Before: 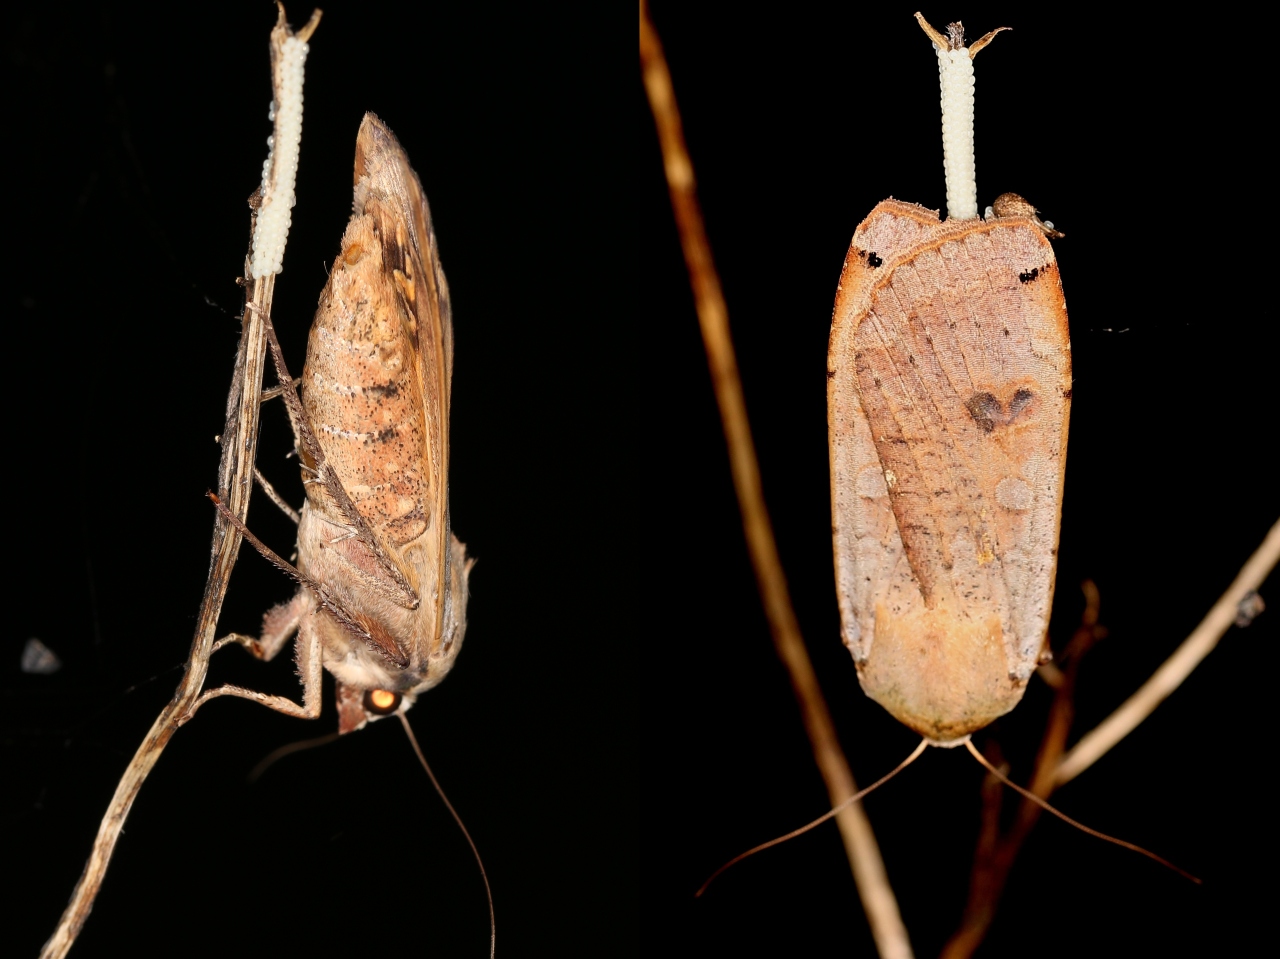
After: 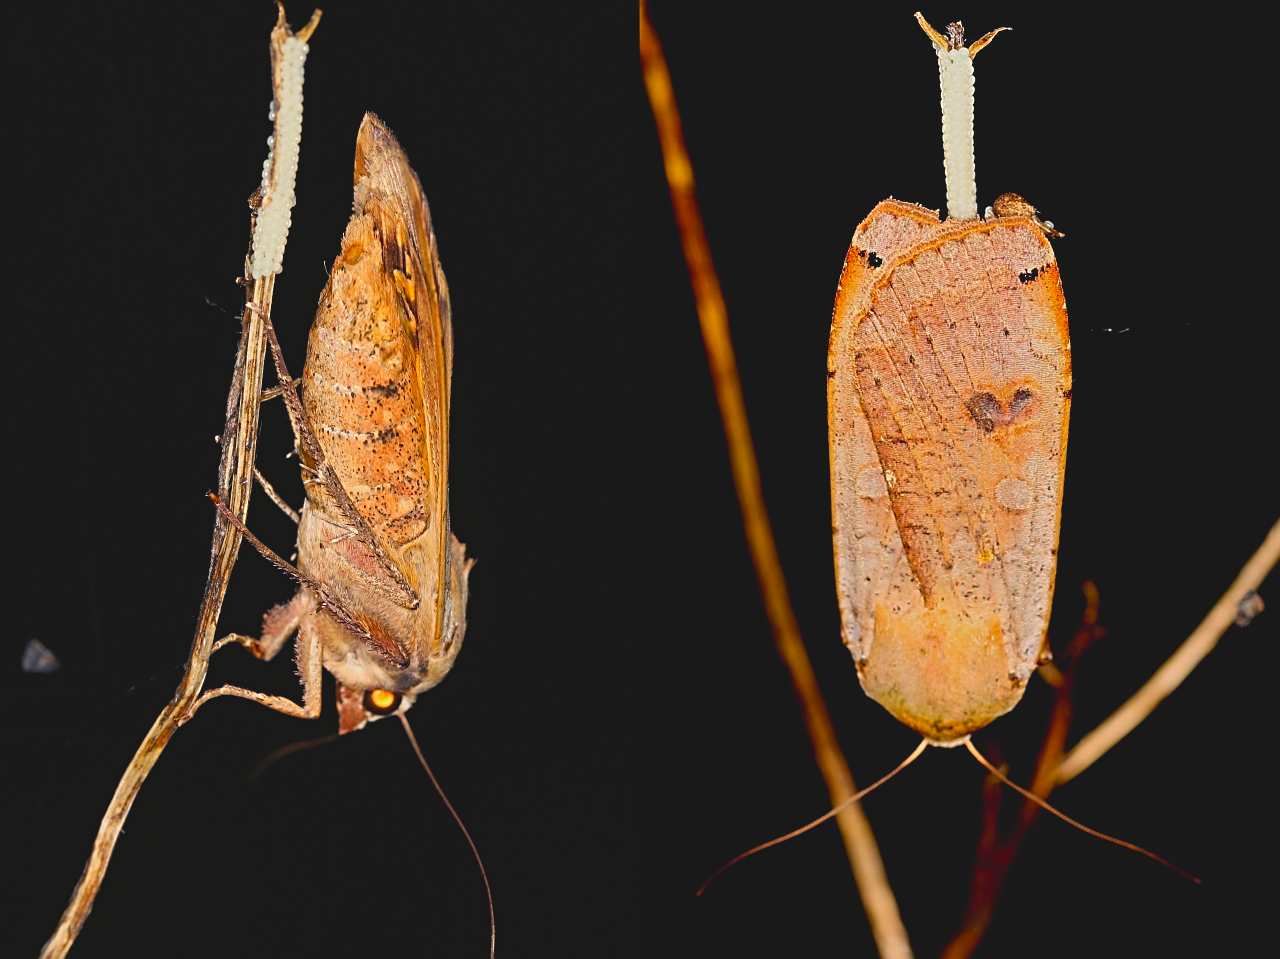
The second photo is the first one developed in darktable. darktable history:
color balance rgb: shadows lift › luminance -21.856%, shadows lift › chroma 6.587%, shadows lift › hue 268.74°, linear chroma grading › global chroma 19.318%, perceptual saturation grading › global saturation 0.962%, perceptual brilliance grading › global brilliance 2.912%, perceptual brilliance grading › highlights -3.442%, perceptual brilliance grading › shadows 3.248%
contrast brightness saturation: contrast -0.176, saturation 0.189
sharpen: radius 2.565, amount 0.684
